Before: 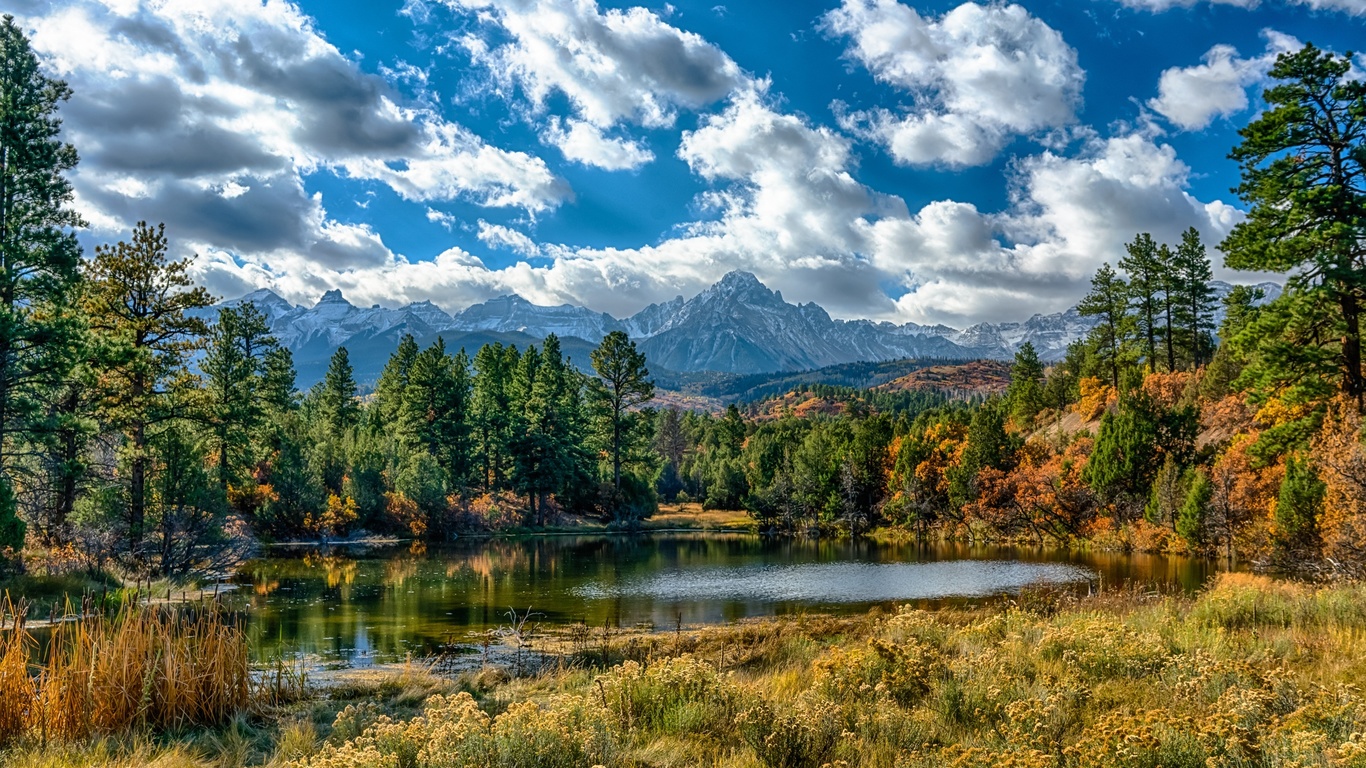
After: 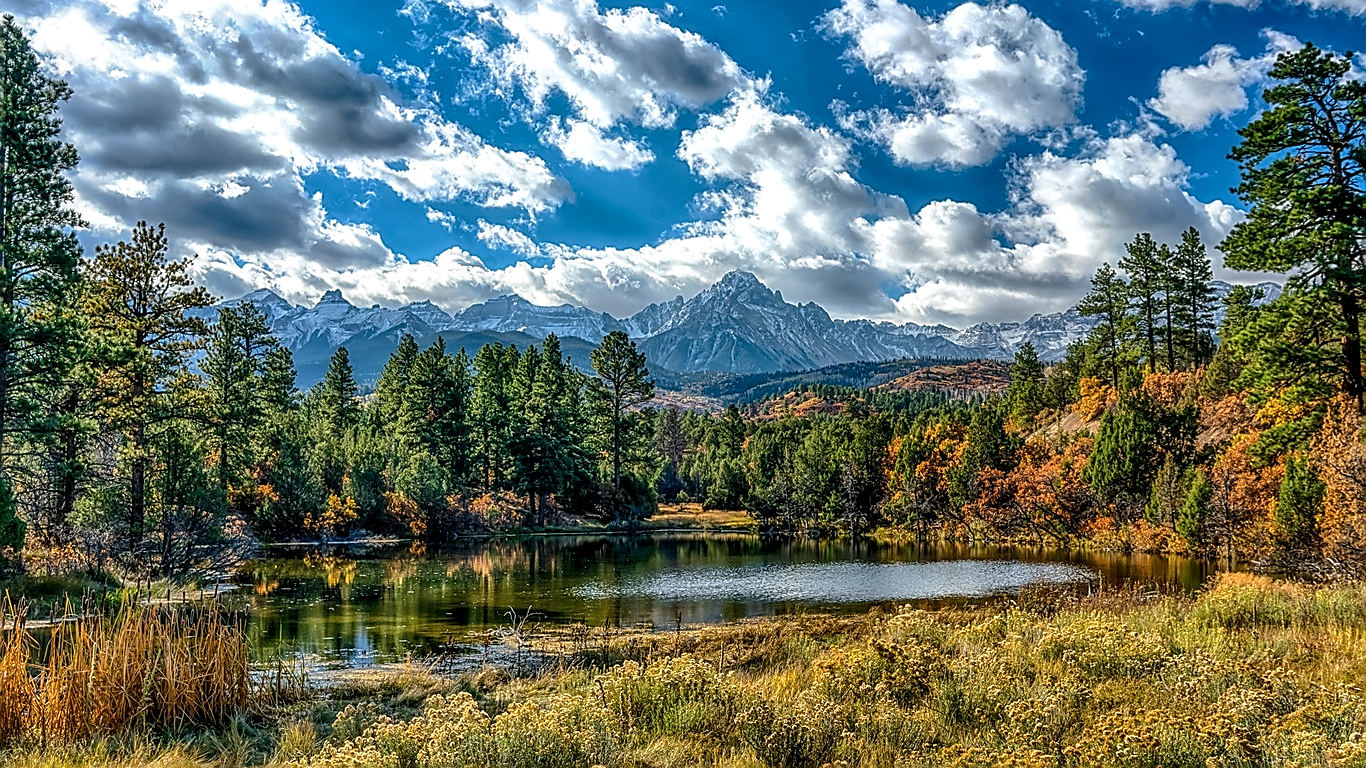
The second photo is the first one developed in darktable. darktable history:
sharpen: radius 1.361, amount 1.237, threshold 0.83
local contrast: highlights 61%, detail 143%, midtone range 0.422
